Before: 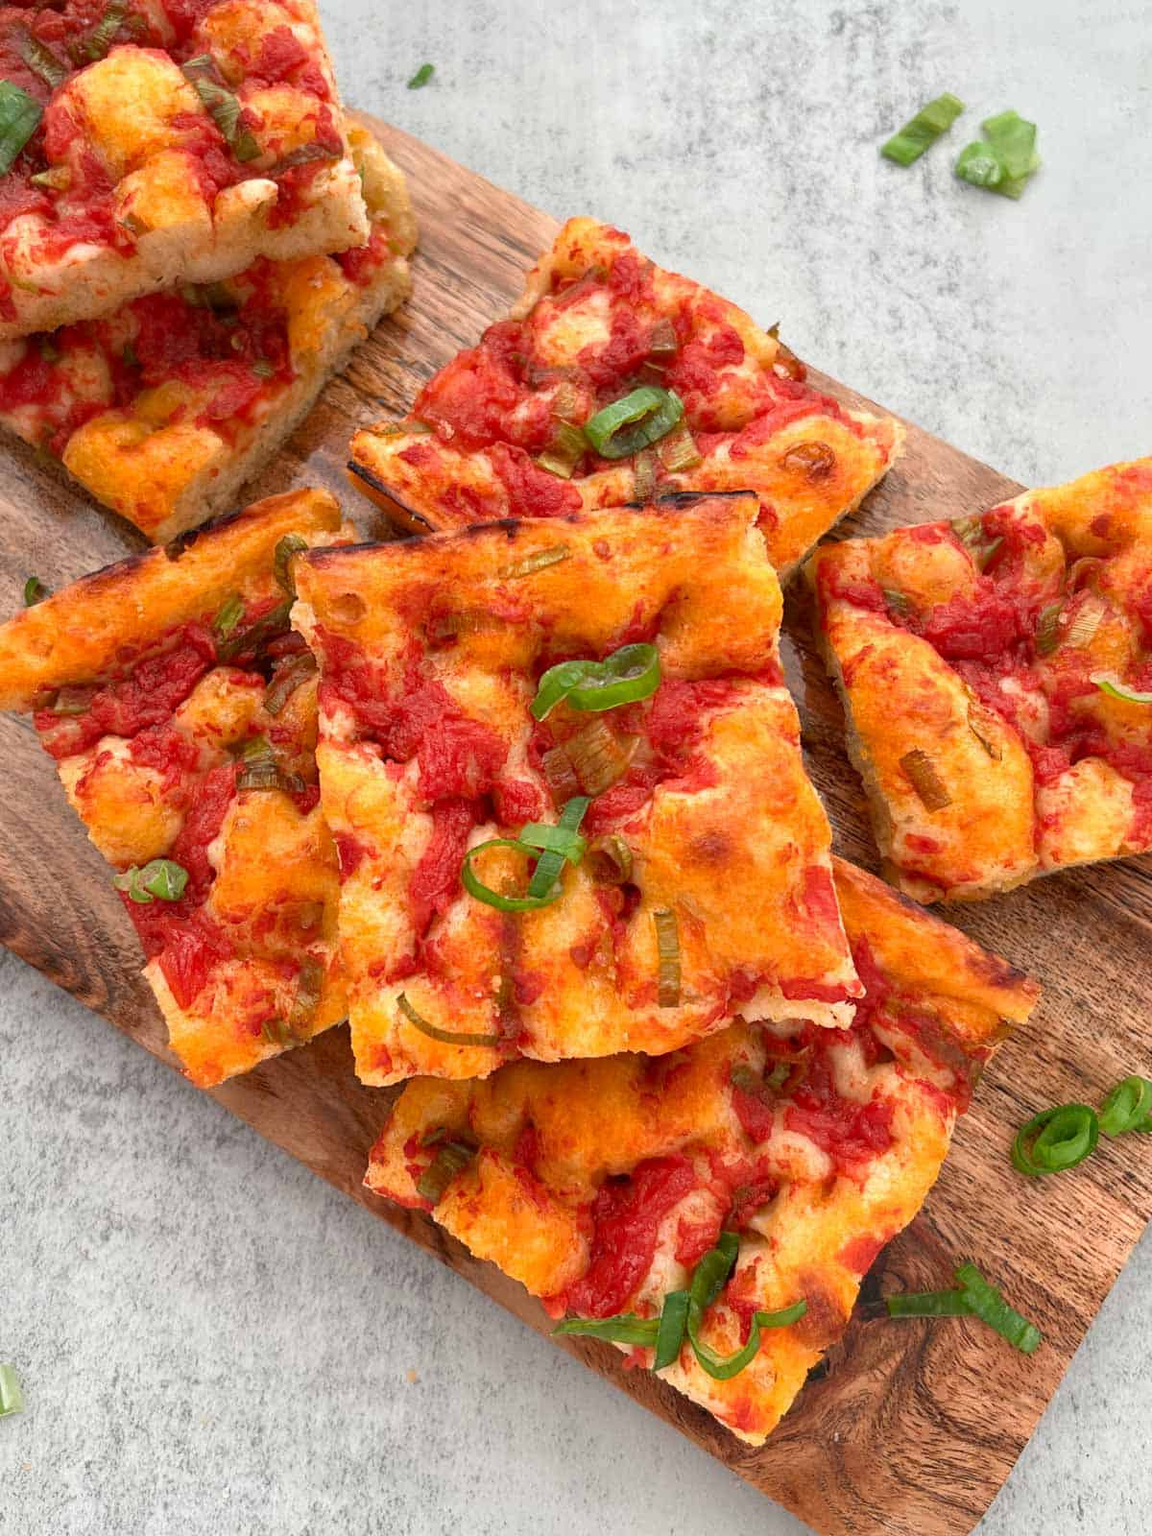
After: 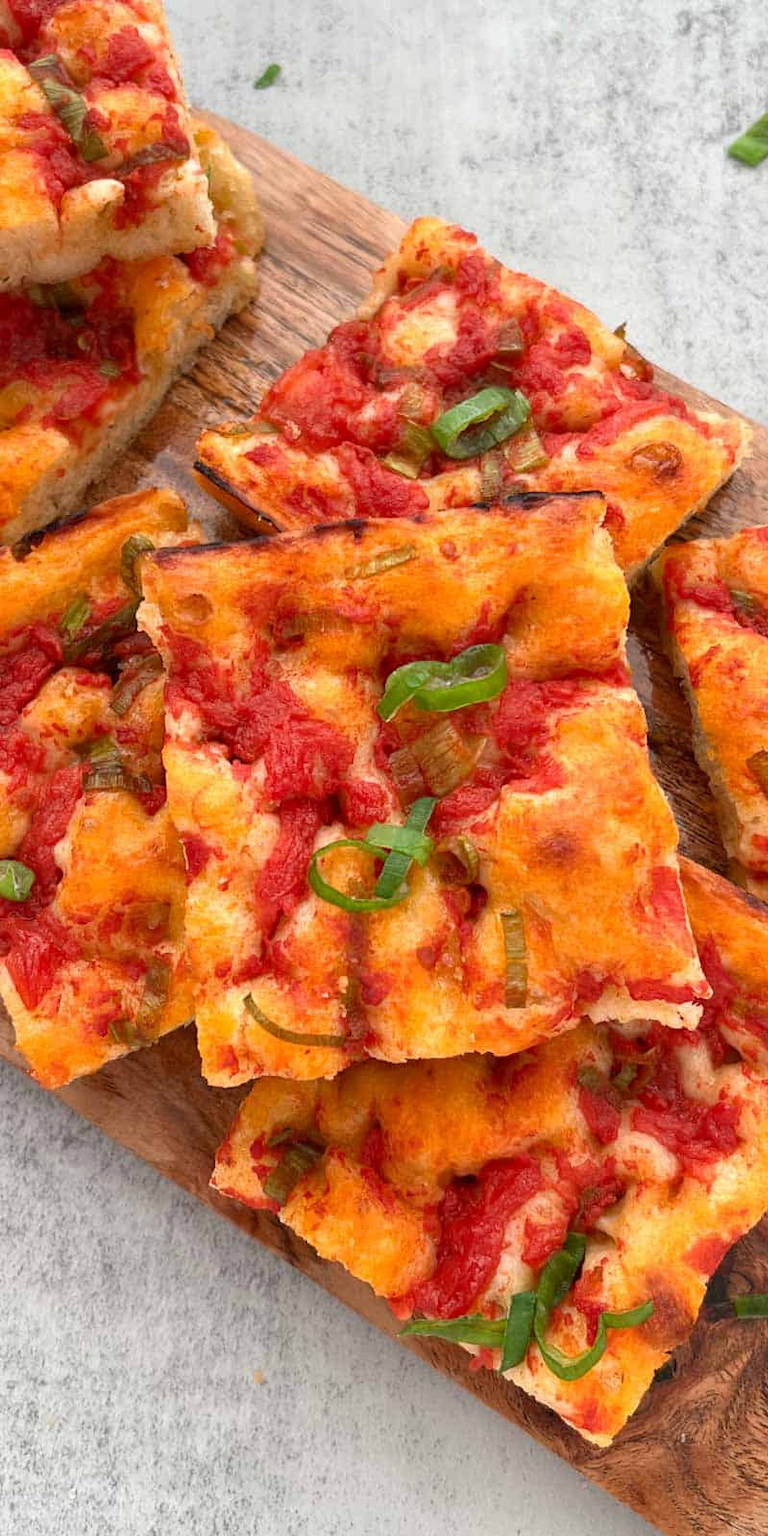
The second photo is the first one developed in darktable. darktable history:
crop and rotate: left 13.407%, right 19.892%
